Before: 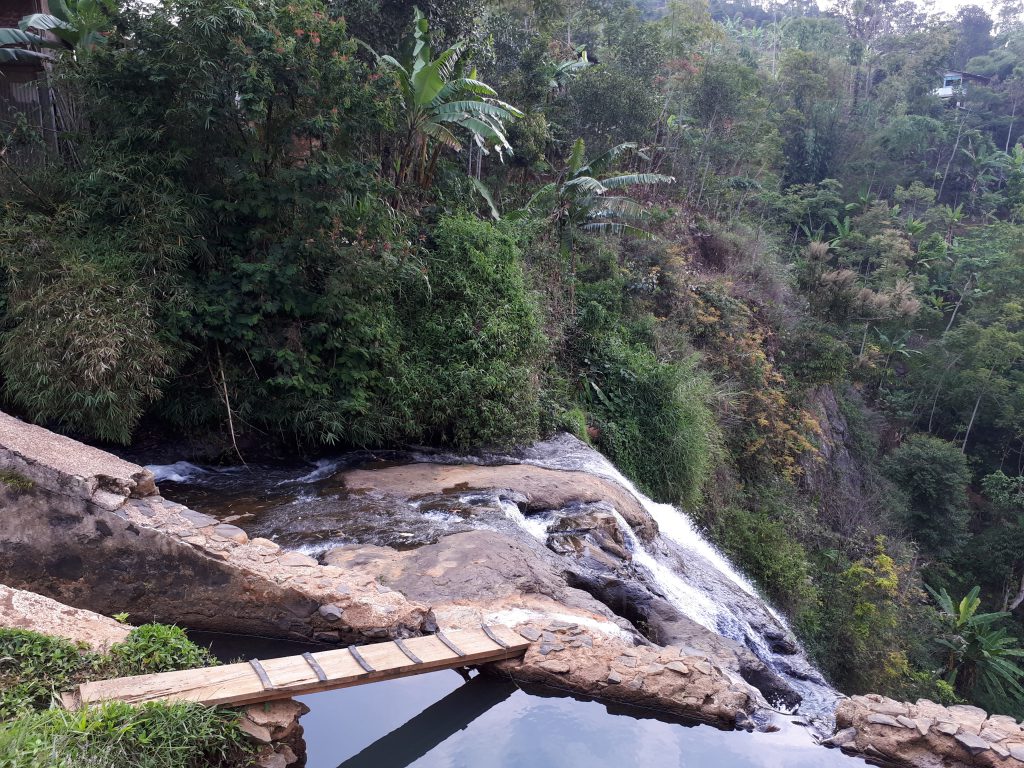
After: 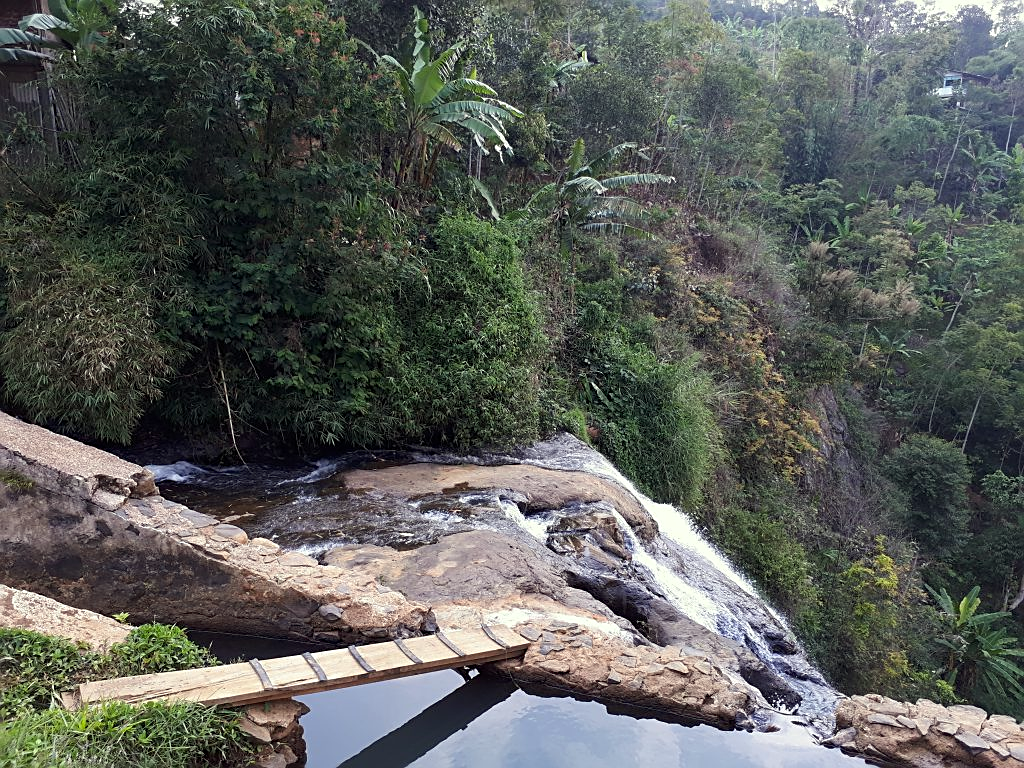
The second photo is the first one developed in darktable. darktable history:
sharpen: on, module defaults
color correction: highlights a* -4.28, highlights b* 6.53
